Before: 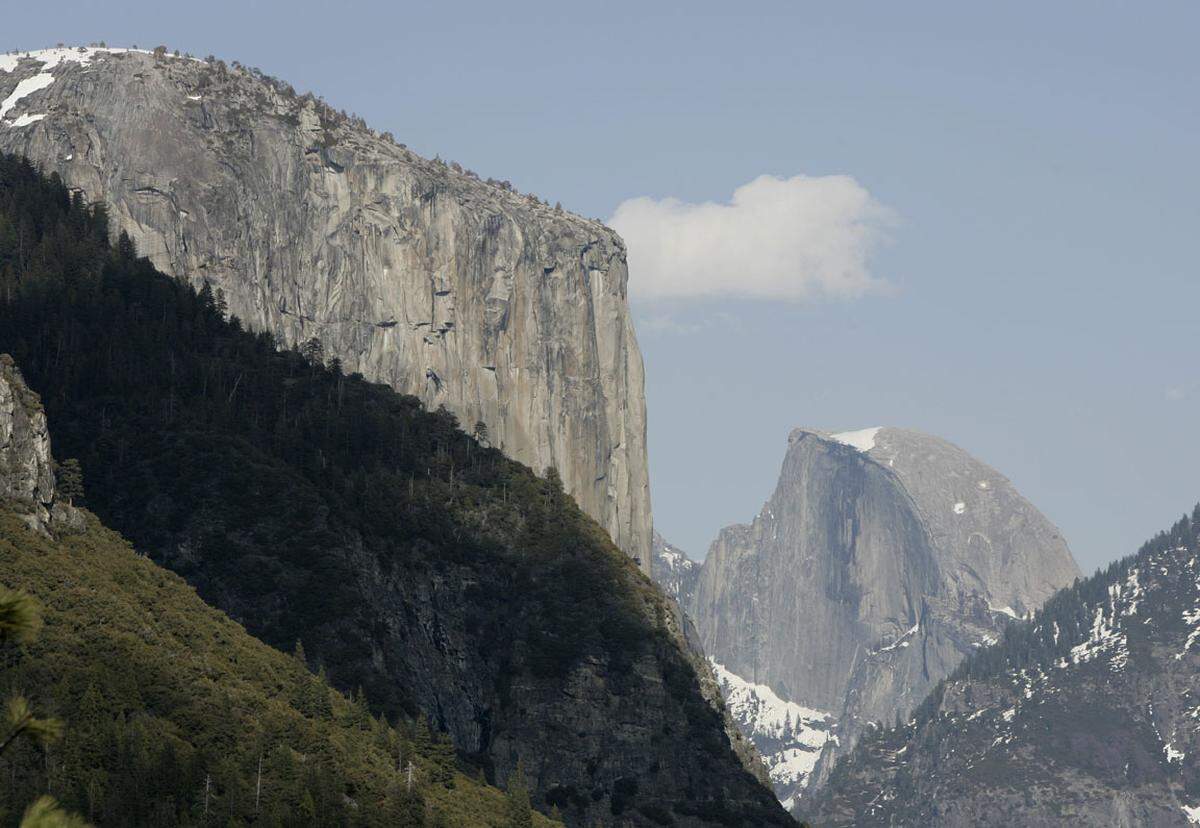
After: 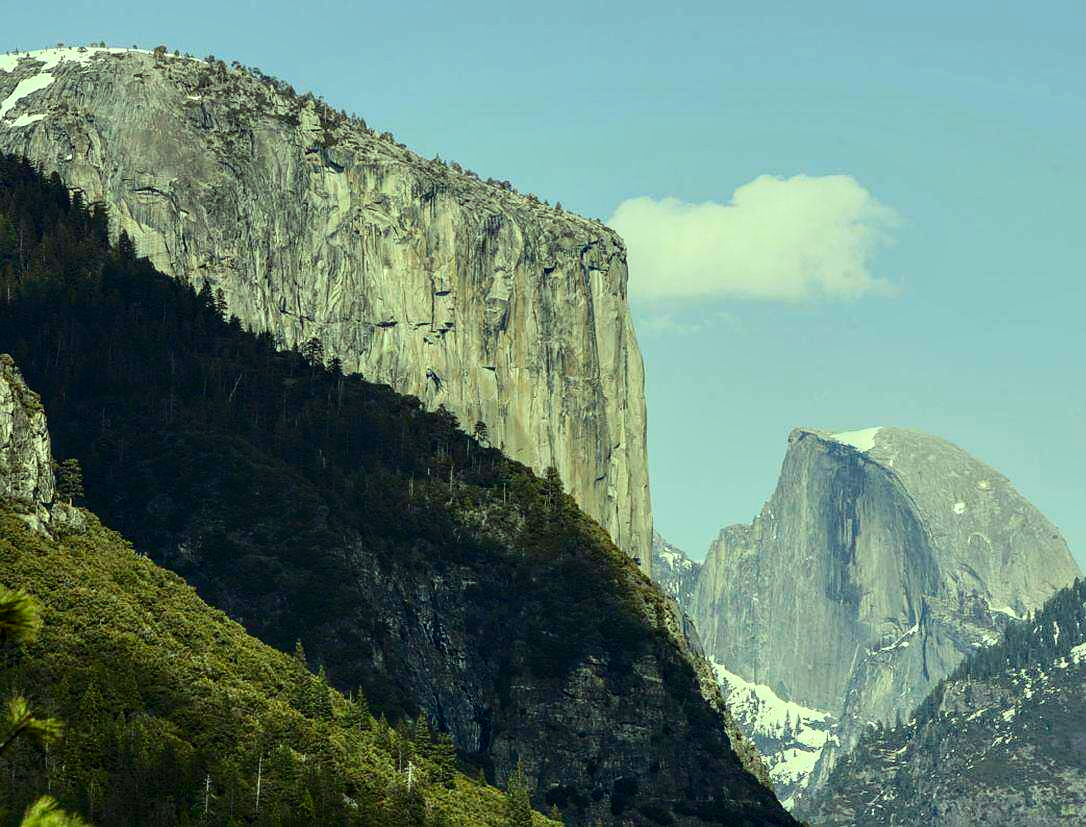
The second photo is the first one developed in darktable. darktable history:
crop: right 9.479%, bottom 0.039%
color correction: highlights a* -11.09, highlights b* 9.87, saturation 1.71
local contrast: detail 150%
tone curve: curves: ch0 [(0, 0) (0.003, 0.042) (0.011, 0.043) (0.025, 0.047) (0.044, 0.059) (0.069, 0.07) (0.1, 0.085) (0.136, 0.107) (0.177, 0.139) (0.224, 0.185) (0.277, 0.258) (0.335, 0.34) (0.399, 0.434) (0.468, 0.526) (0.543, 0.623) (0.623, 0.709) (0.709, 0.794) (0.801, 0.866) (0.898, 0.919) (1, 1)], color space Lab, independent channels, preserve colors none
sharpen: radius 0.989
shadows and highlights: shadows 32.36, highlights -32.21, soften with gaussian
